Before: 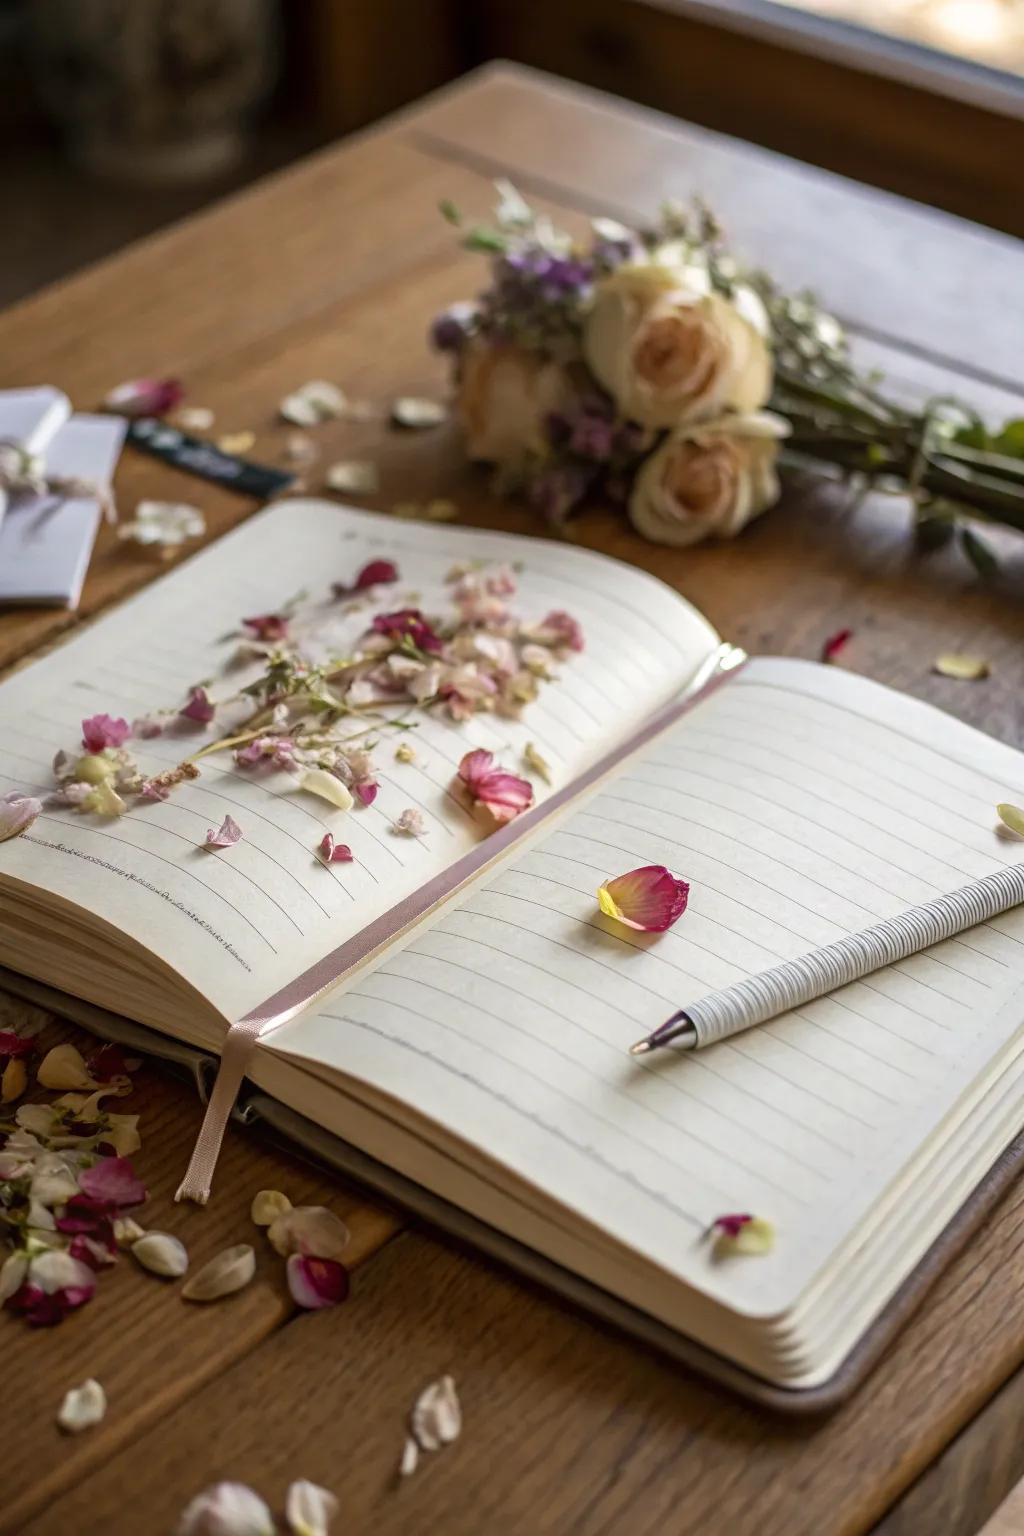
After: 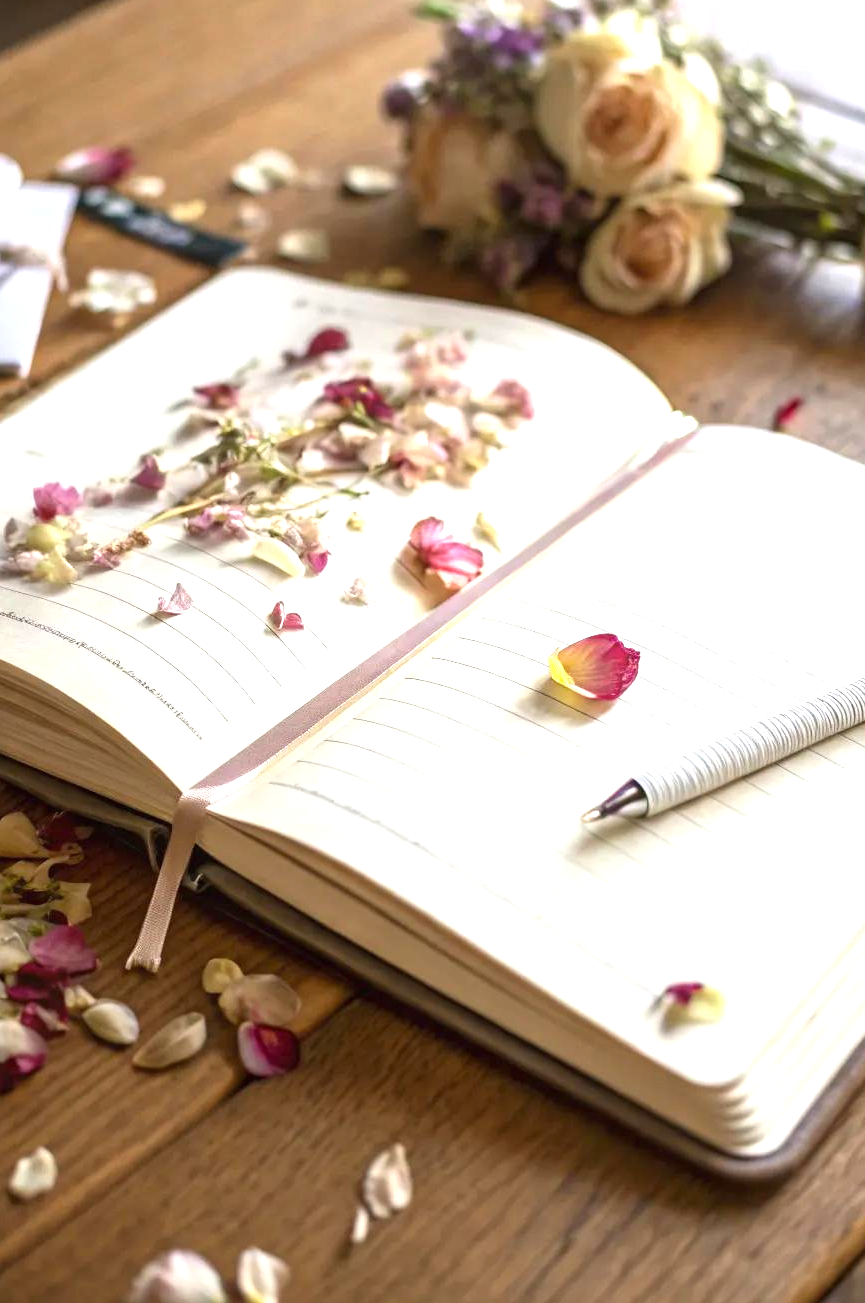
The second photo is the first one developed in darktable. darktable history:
crop and rotate: left 4.847%, top 15.122%, right 10.664%
exposure: black level correction 0, exposure 1 EV, compensate exposure bias true, compensate highlight preservation false
